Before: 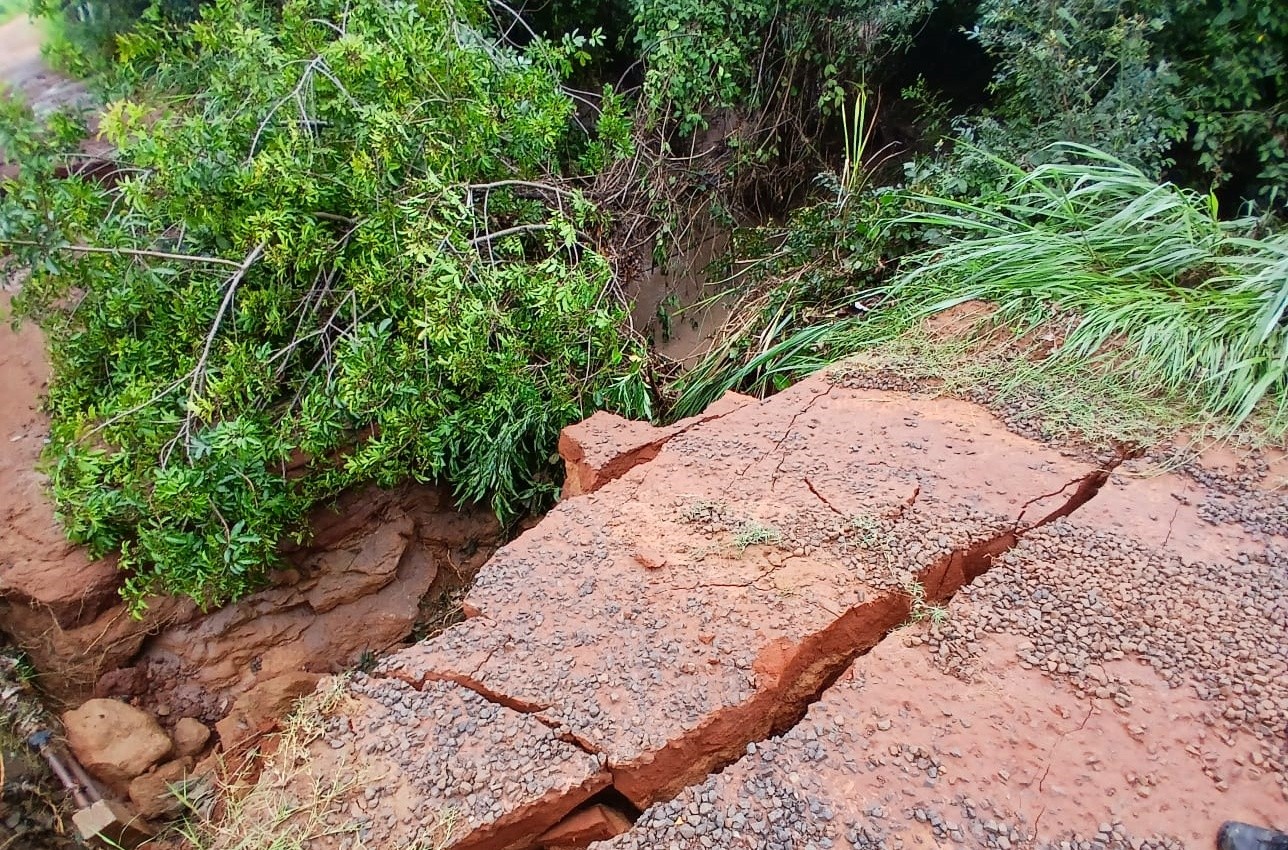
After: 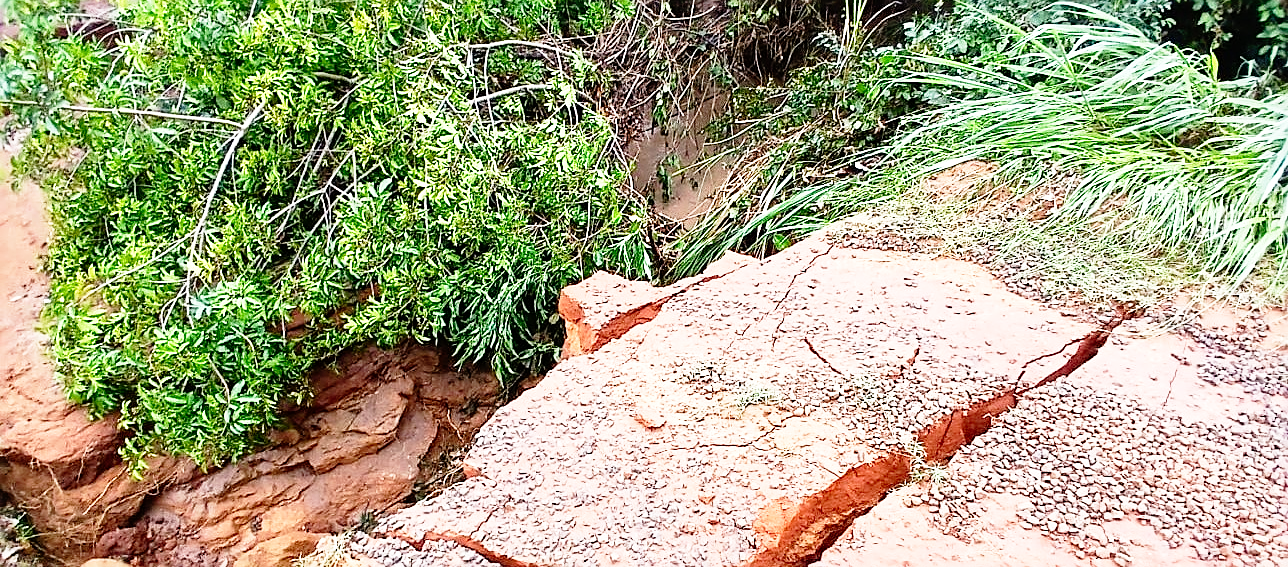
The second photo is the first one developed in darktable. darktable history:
base curve: curves: ch0 [(0, 0) (0.012, 0.01) (0.073, 0.168) (0.31, 0.711) (0.645, 0.957) (1, 1)], preserve colors none
sharpen: on, module defaults
crop: top 16.52%, bottom 16.727%
local contrast: mode bilateral grid, contrast 20, coarseness 50, detail 120%, midtone range 0.2
